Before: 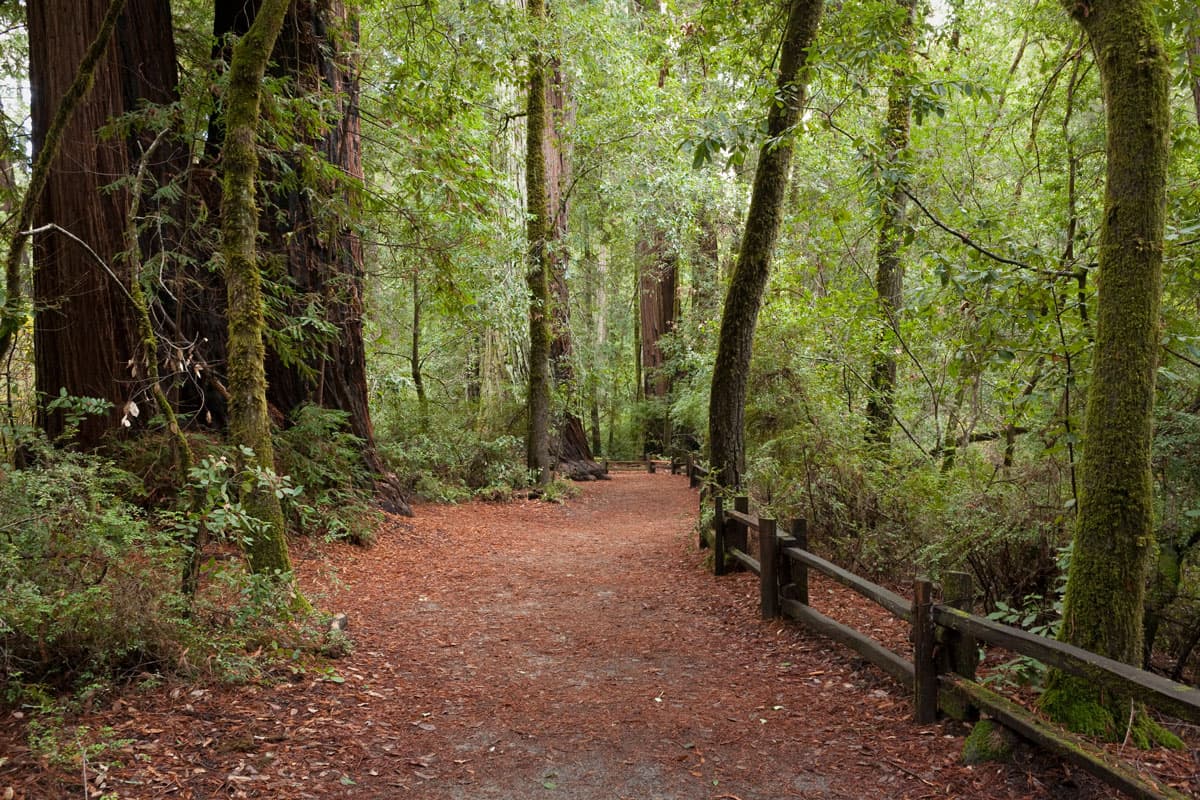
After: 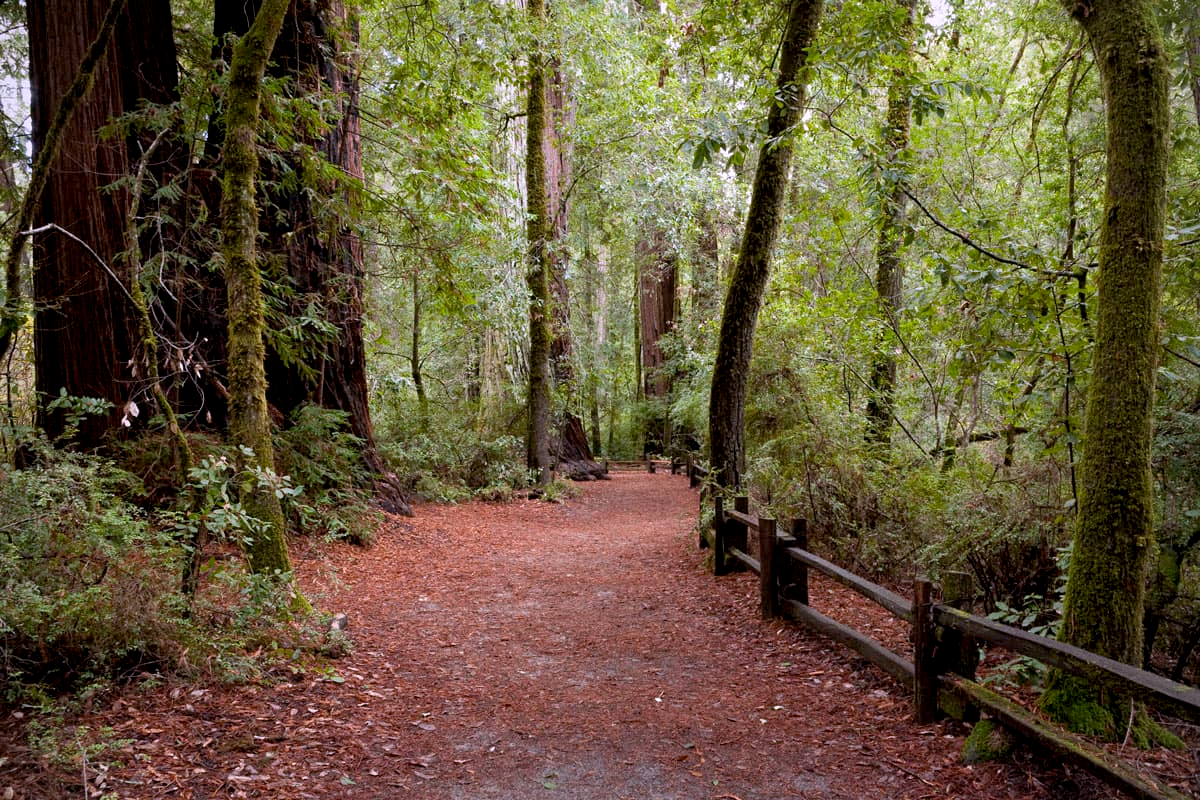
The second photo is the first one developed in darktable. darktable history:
white balance: red 1.042, blue 1.17
exposure: black level correction 0.009, exposure 0.014 EV, compensate highlight preservation false
grain: coarseness 22.88 ISO
vignetting: fall-off start 92.6%, brightness -0.52, saturation -0.51, center (-0.012, 0)
